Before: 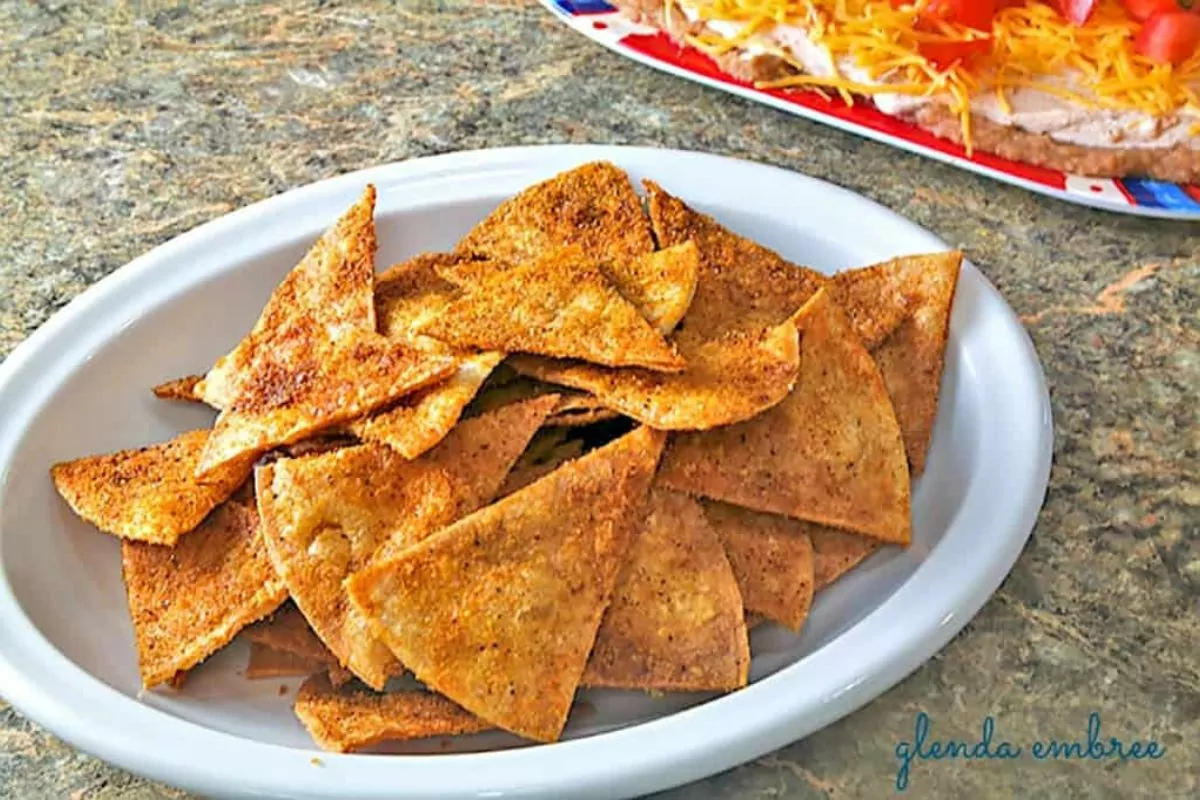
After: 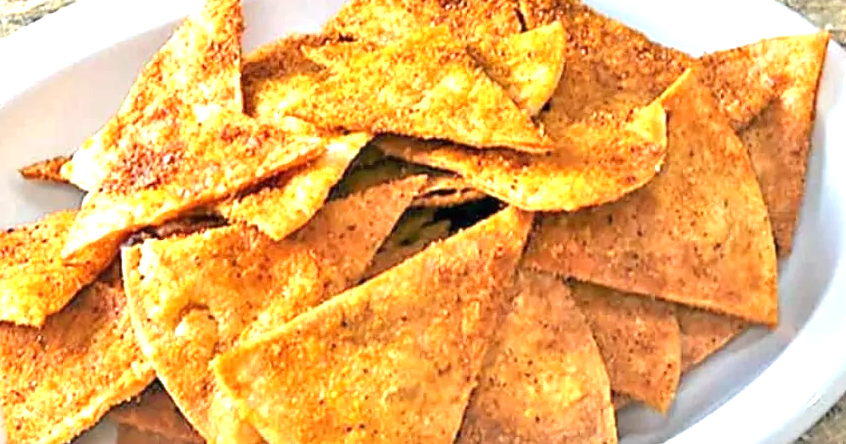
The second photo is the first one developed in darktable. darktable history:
exposure: exposure 1.072 EV, compensate exposure bias true, compensate highlight preservation false
crop: left 11.133%, top 27.461%, right 18.315%, bottom 16.999%
